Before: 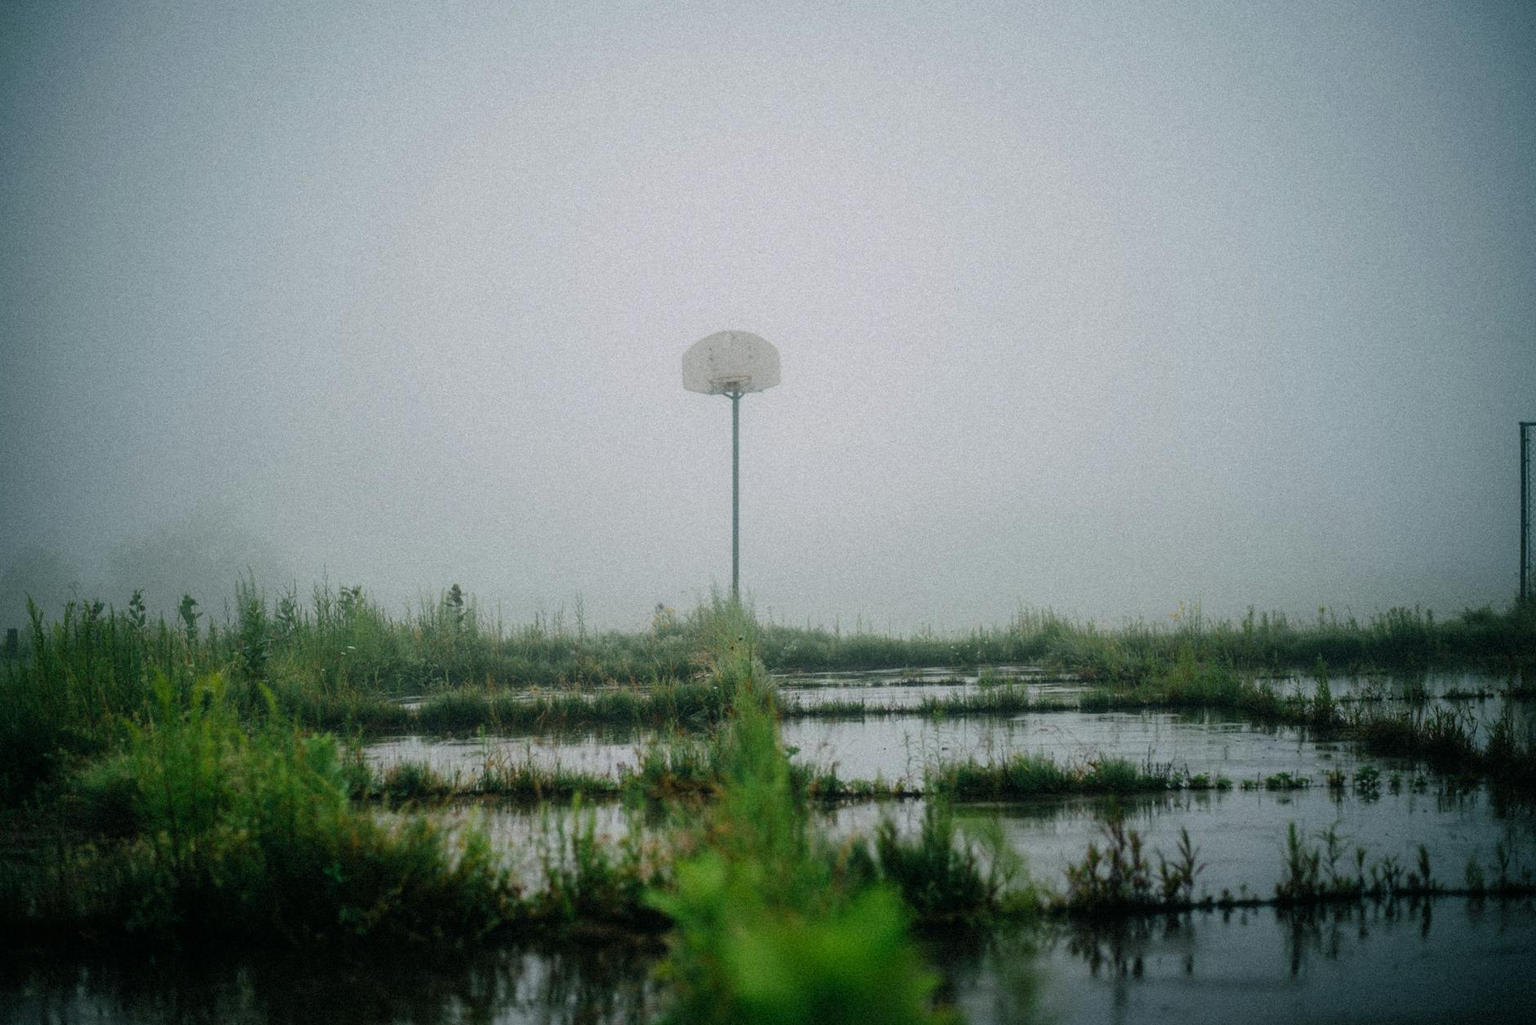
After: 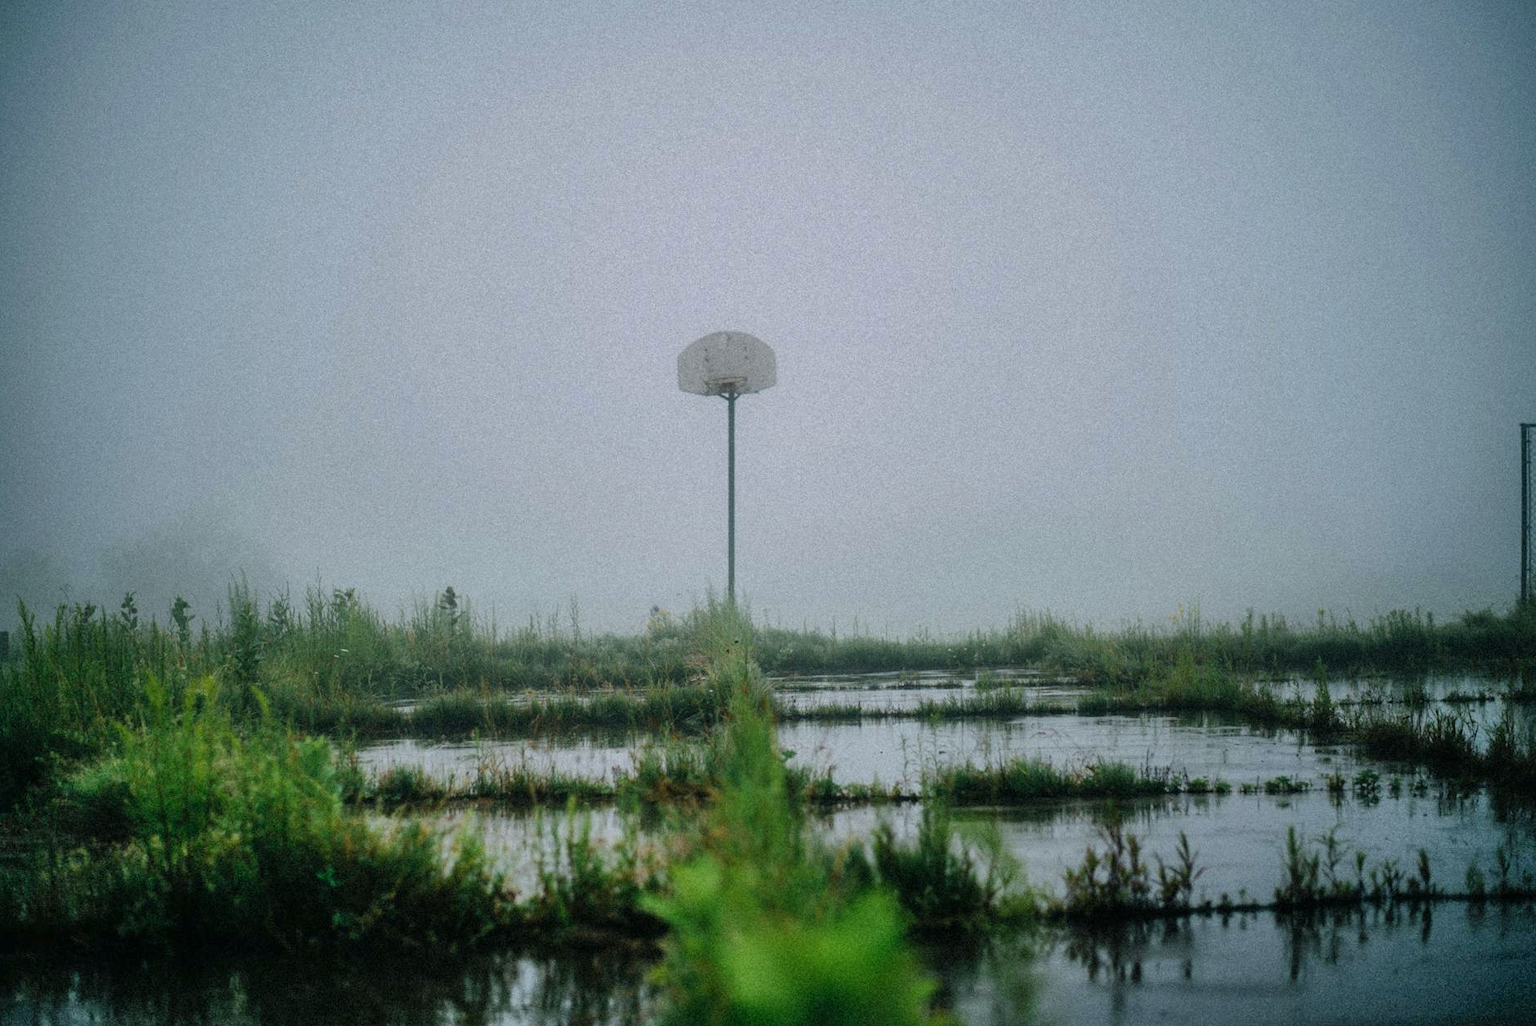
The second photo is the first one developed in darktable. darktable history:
crop and rotate: left 0.614%, top 0.179%, bottom 0.309%
white balance: red 0.976, blue 1.04
shadows and highlights: low approximation 0.01, soften with gaussian
